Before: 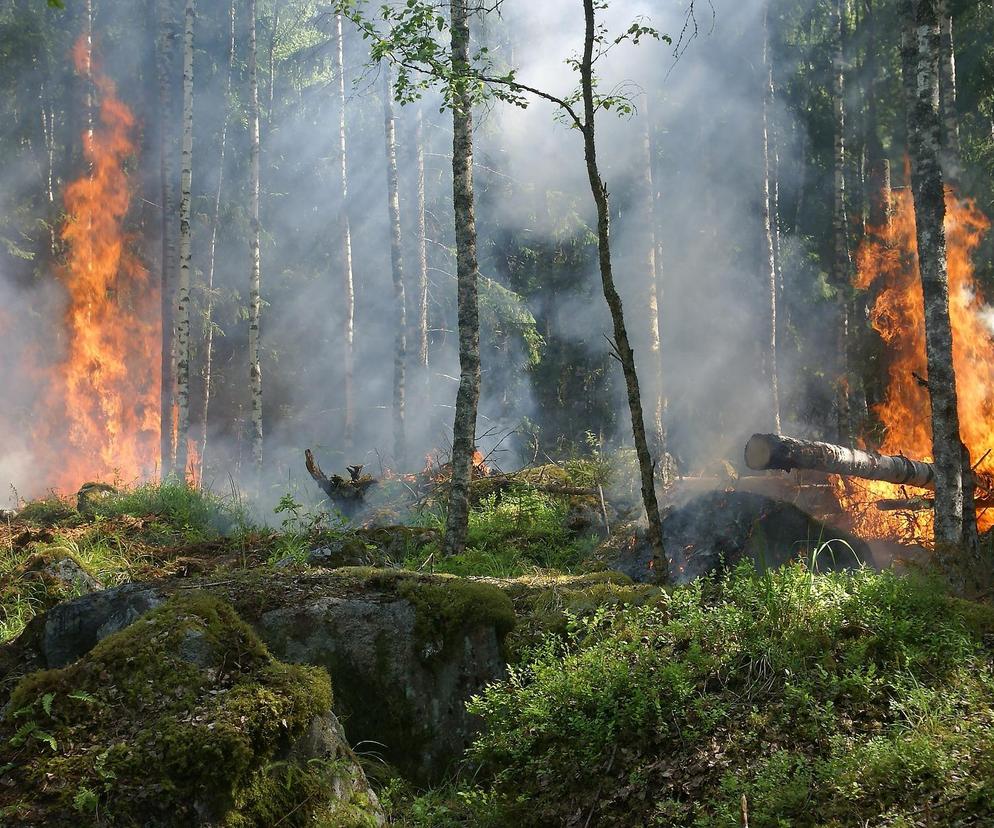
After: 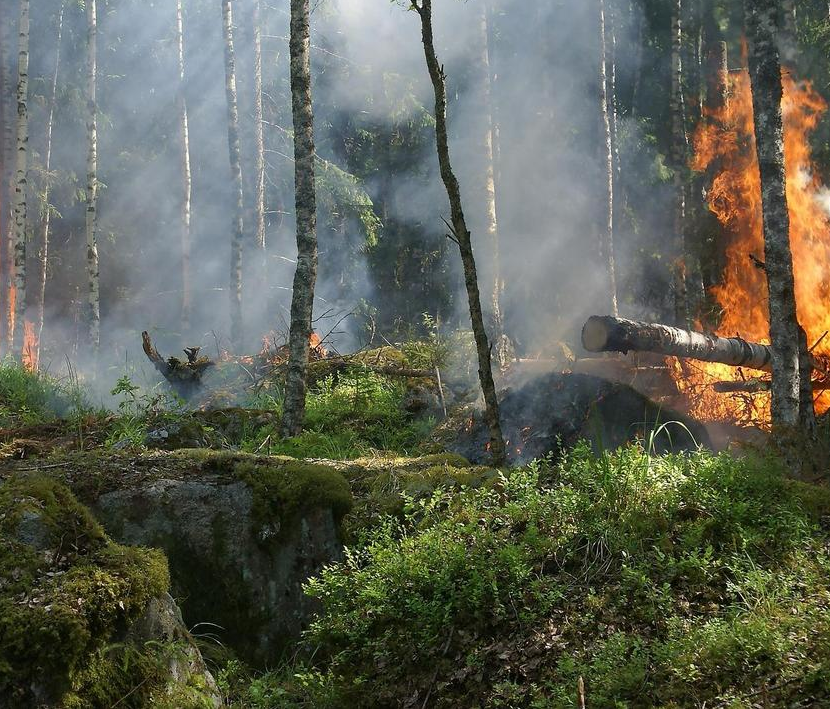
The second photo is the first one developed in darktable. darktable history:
crop: left 16.404%, top 14.37%
